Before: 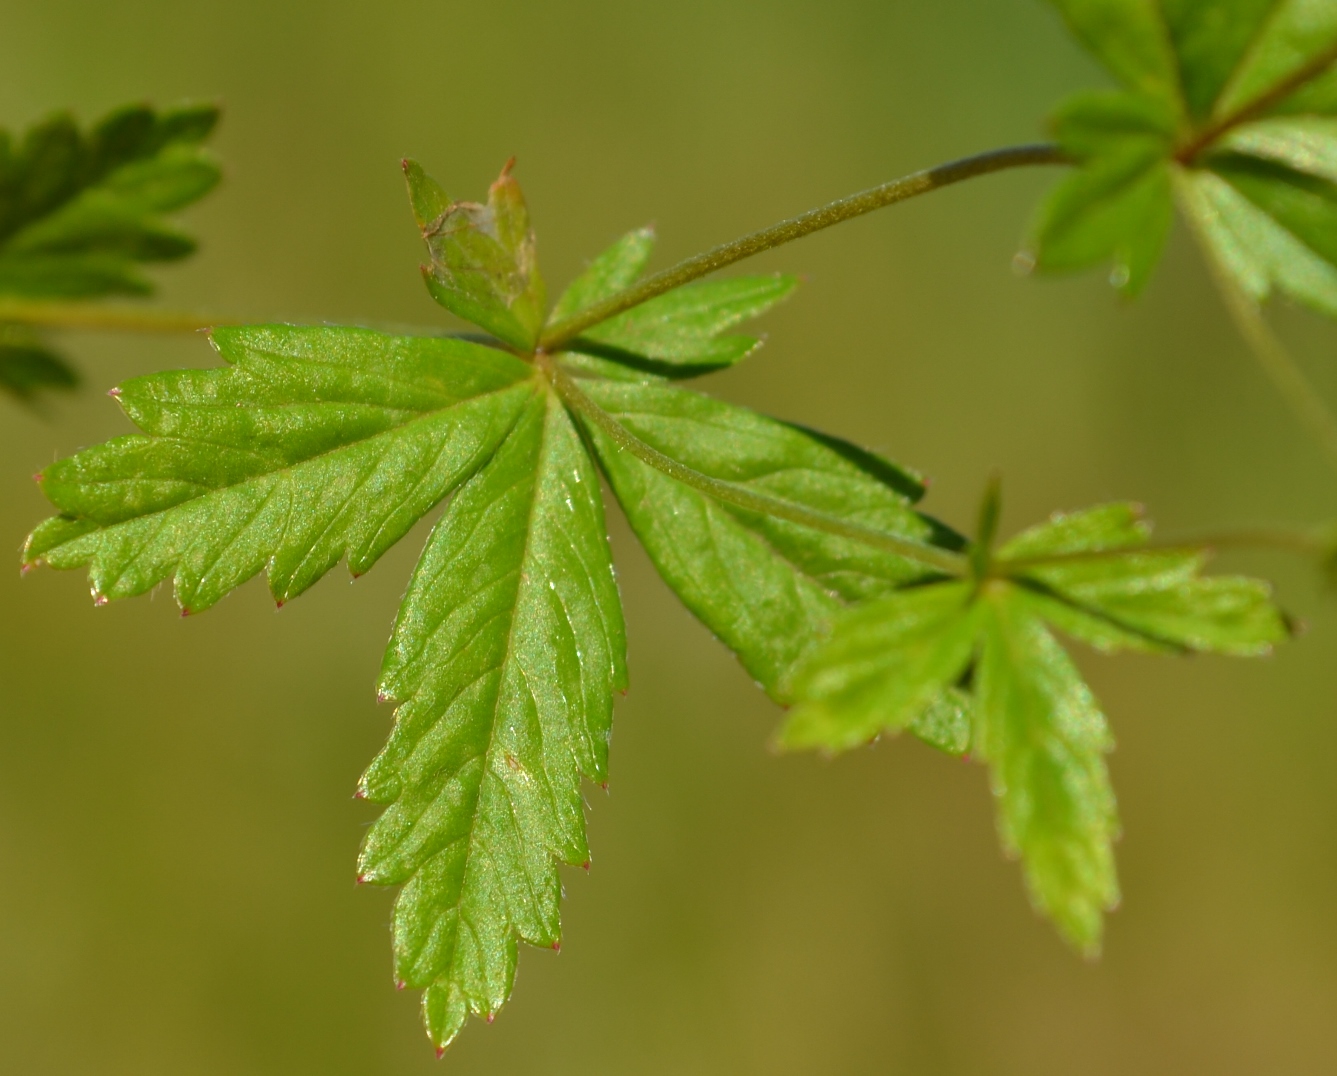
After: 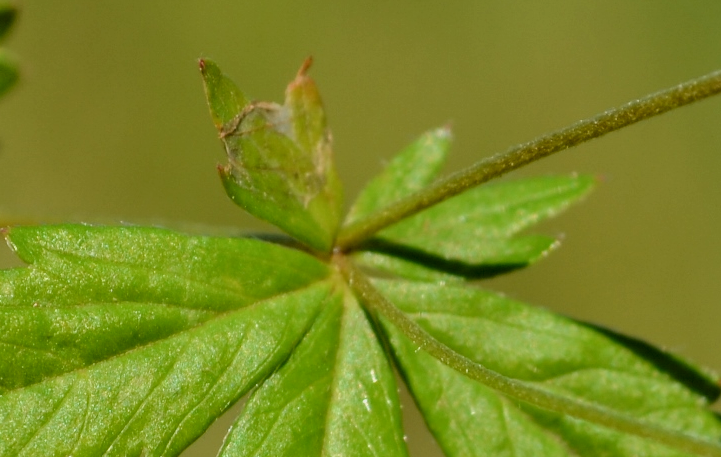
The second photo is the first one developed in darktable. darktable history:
crop: left 15.212%, top 9.302%, right 30.8%, bottom 48.219%
exposure: exposure 0.129 EV, compensate highlight preservation false
local contrast: highlights 38%, shadows 64%, detail 136%, midtone range 0.519
filmic rgb: black relative exposure -7.65 EV, white relative exposure 4.56 EV, hardness 3.61, contrast 0.998
